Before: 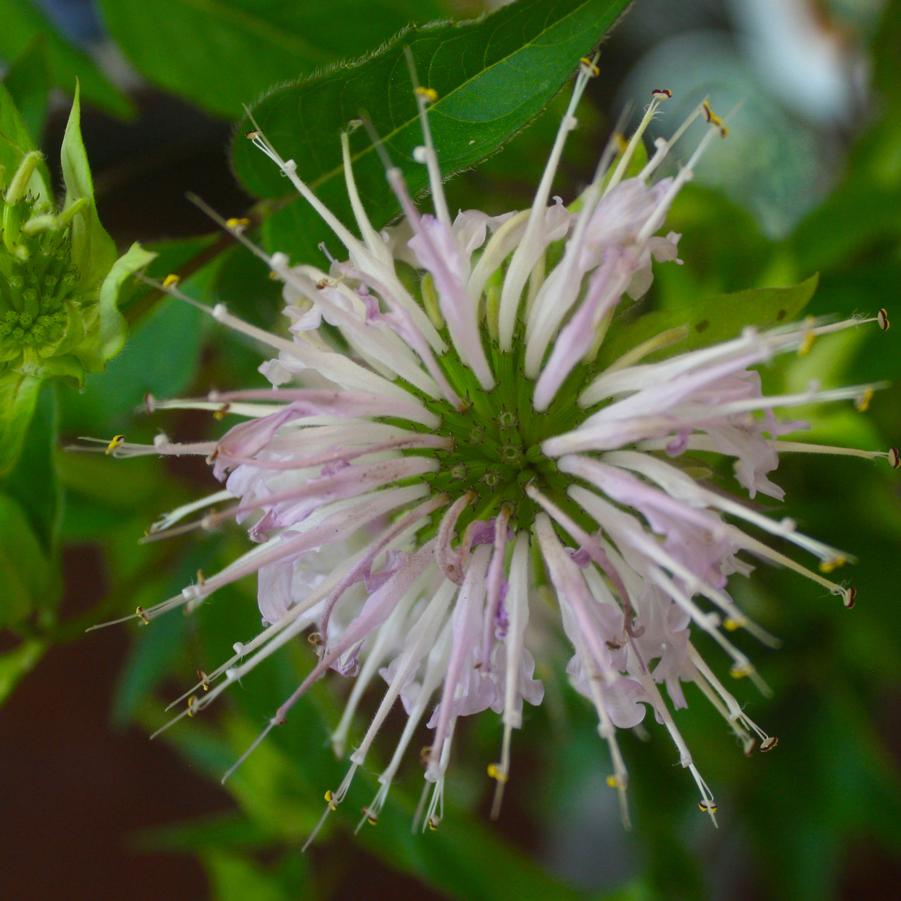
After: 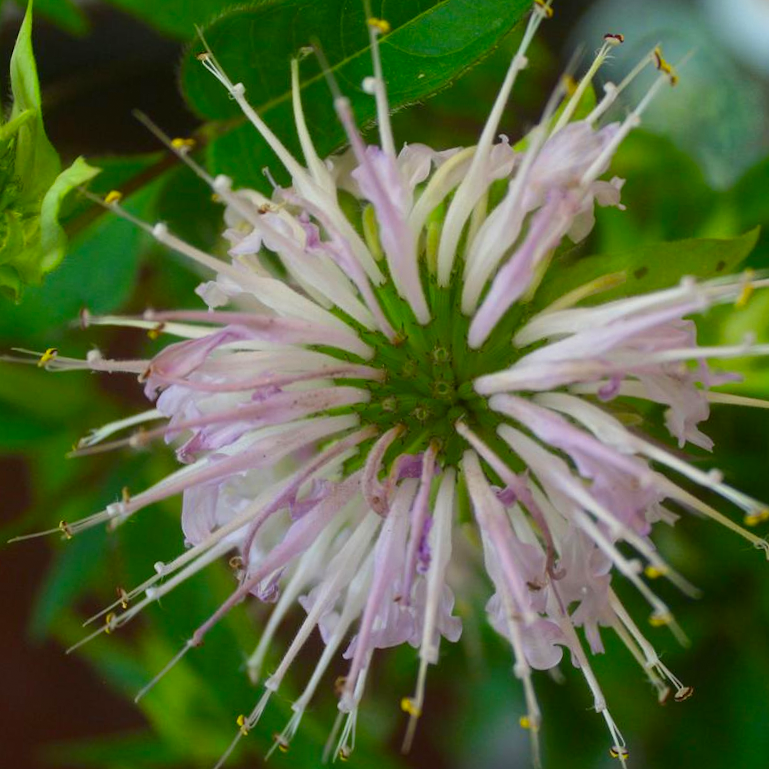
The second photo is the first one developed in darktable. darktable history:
color zones: curves: ch0 [(0, 0.613) (0.01, 0.613) (0.245, 0.448) (0.498, 0.529) (0.642, 0.665) (0.879, 0.777) (0.99, 0.613)]; ch1 [(0, 0) (0.143, 0) (0.286, 0) (0.429, 0) (0.571, 0) (0.714, 0) (0.857, 0)], mix -121.96%
crop and rotate: angle -3.27°, left 5.211%, top 5.211%, right 4.607%, bottom 4.607%
grain: coarseness 0.81 ISO, strength 1.34%, mid-tones bias 0%
white balance: red 1, blue 1
